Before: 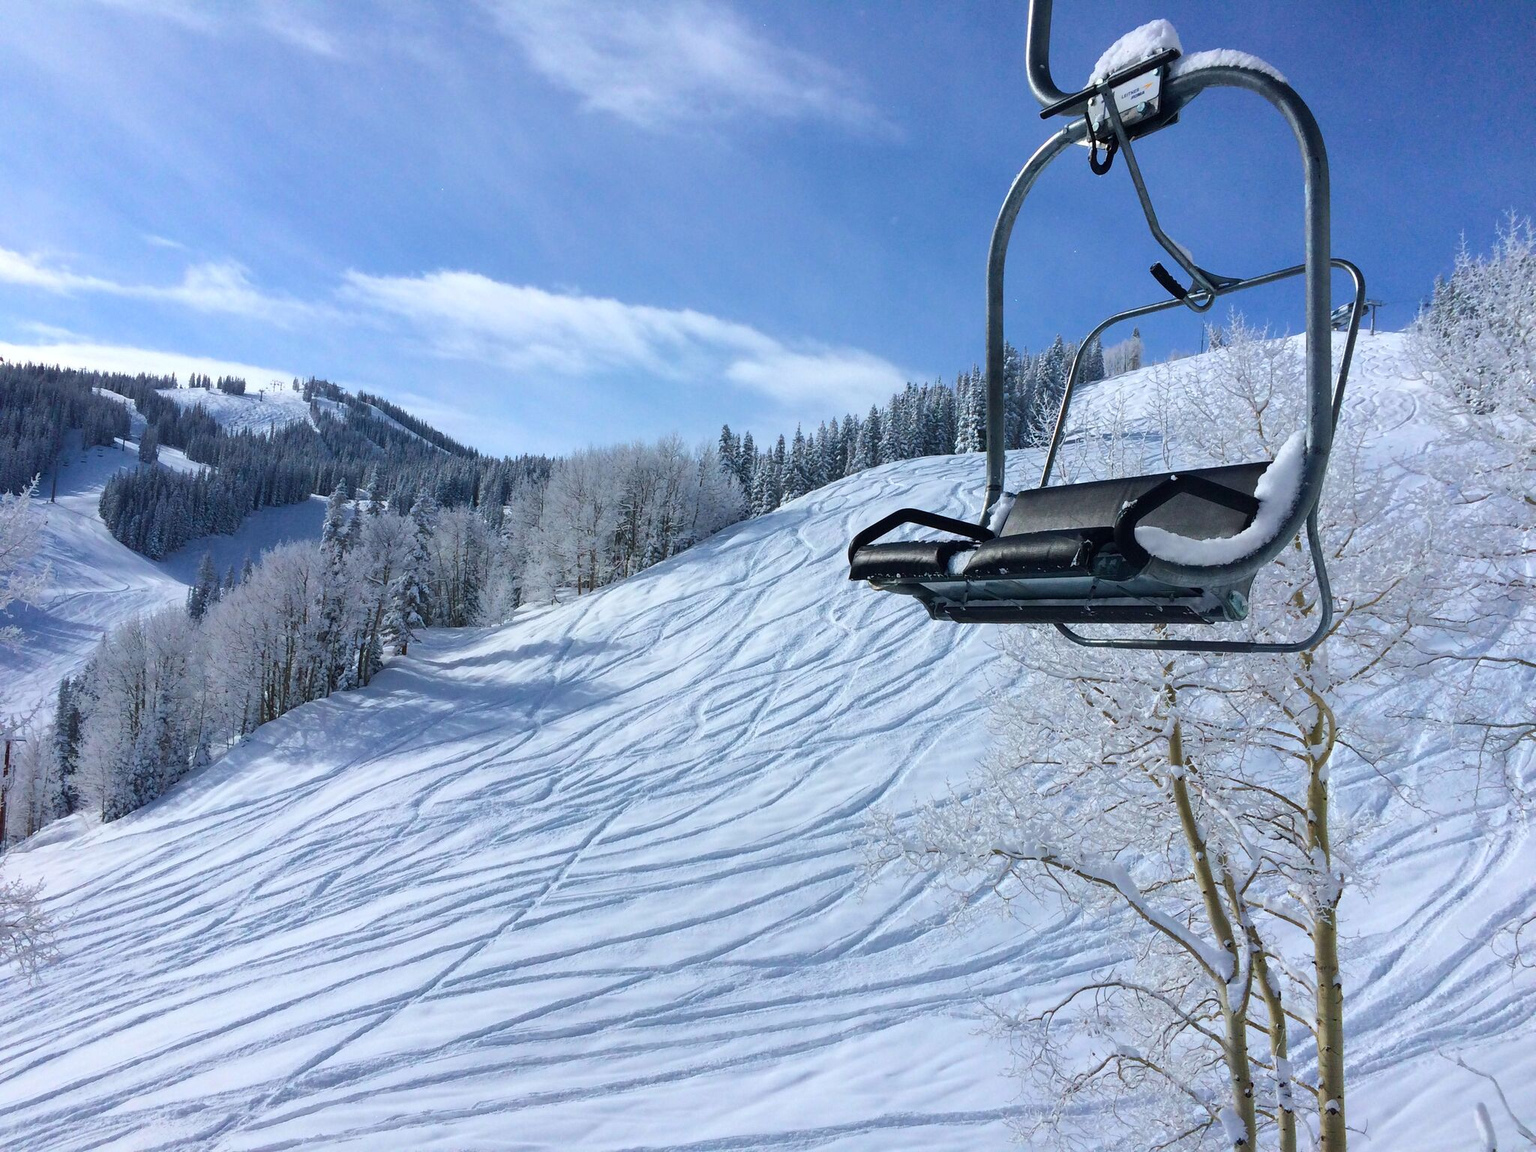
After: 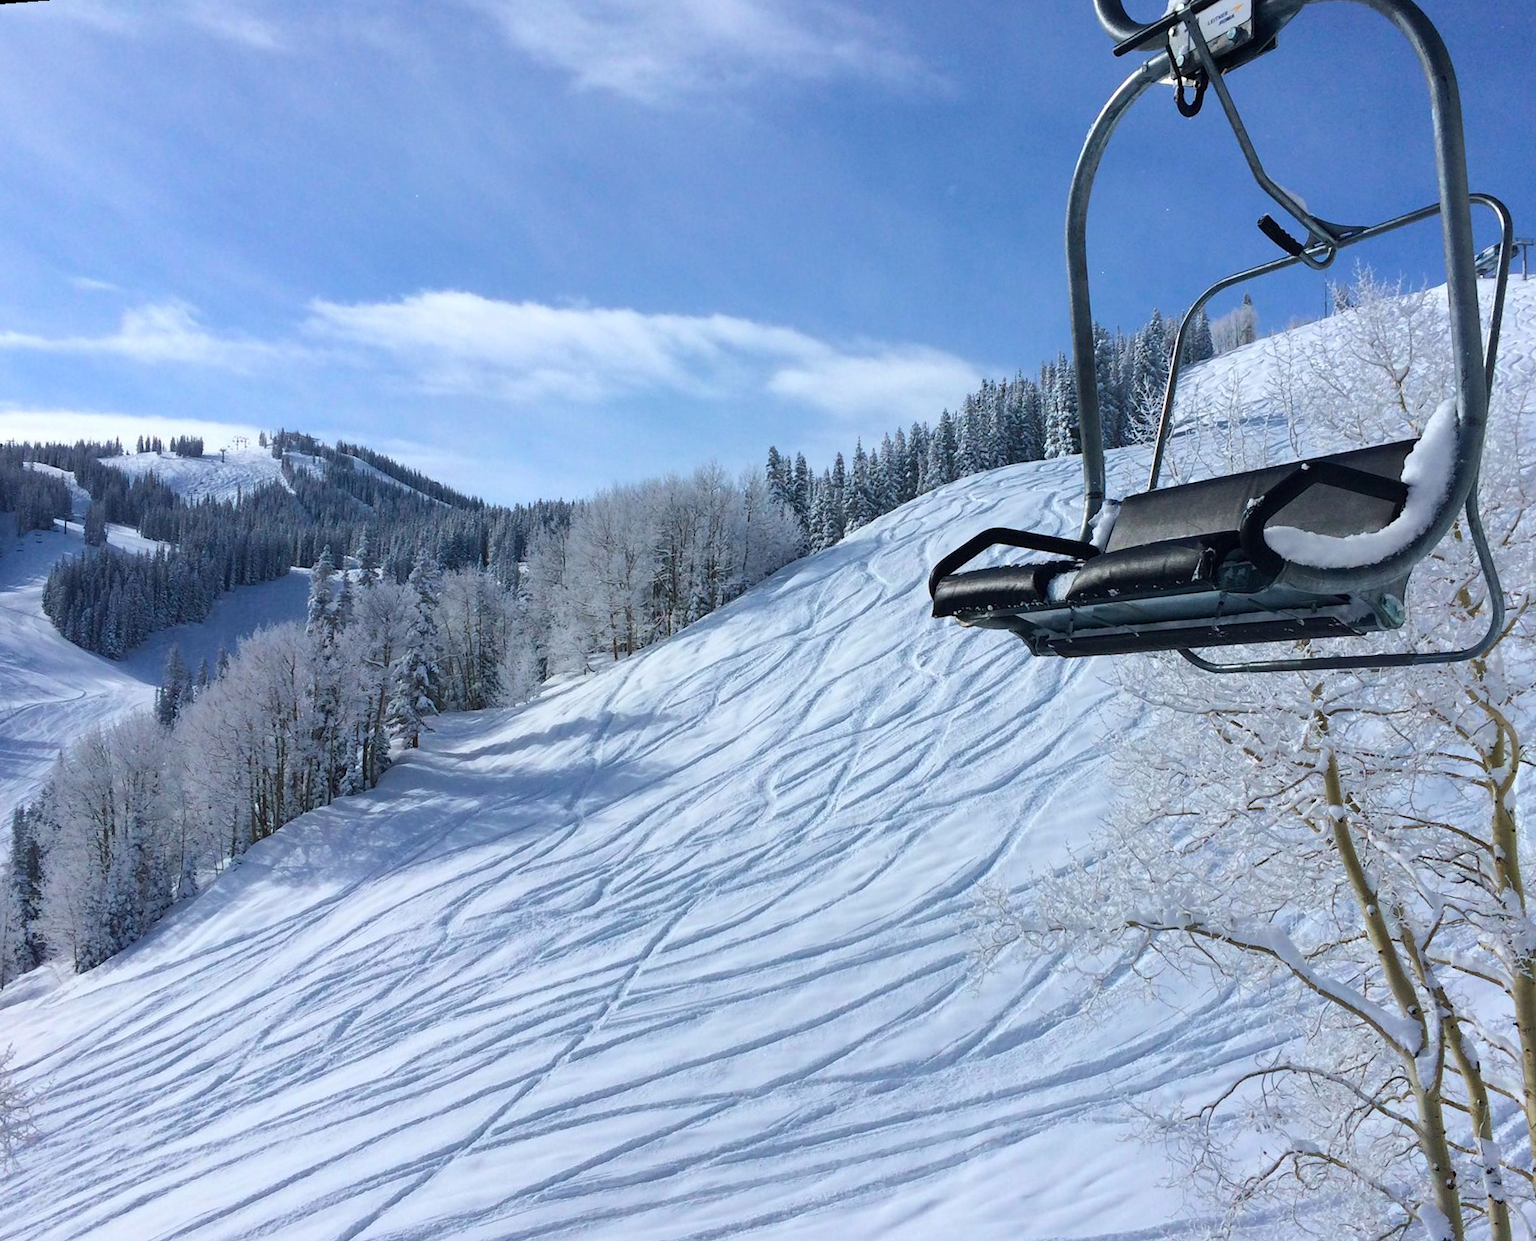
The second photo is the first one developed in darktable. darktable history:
rotate and perspective: rotation -4.57°, crop left 0.054, crop right 0.944, crop top 0.087, crop bottom 0.914
crop and rotate: left 1.088%, right 8.807%
